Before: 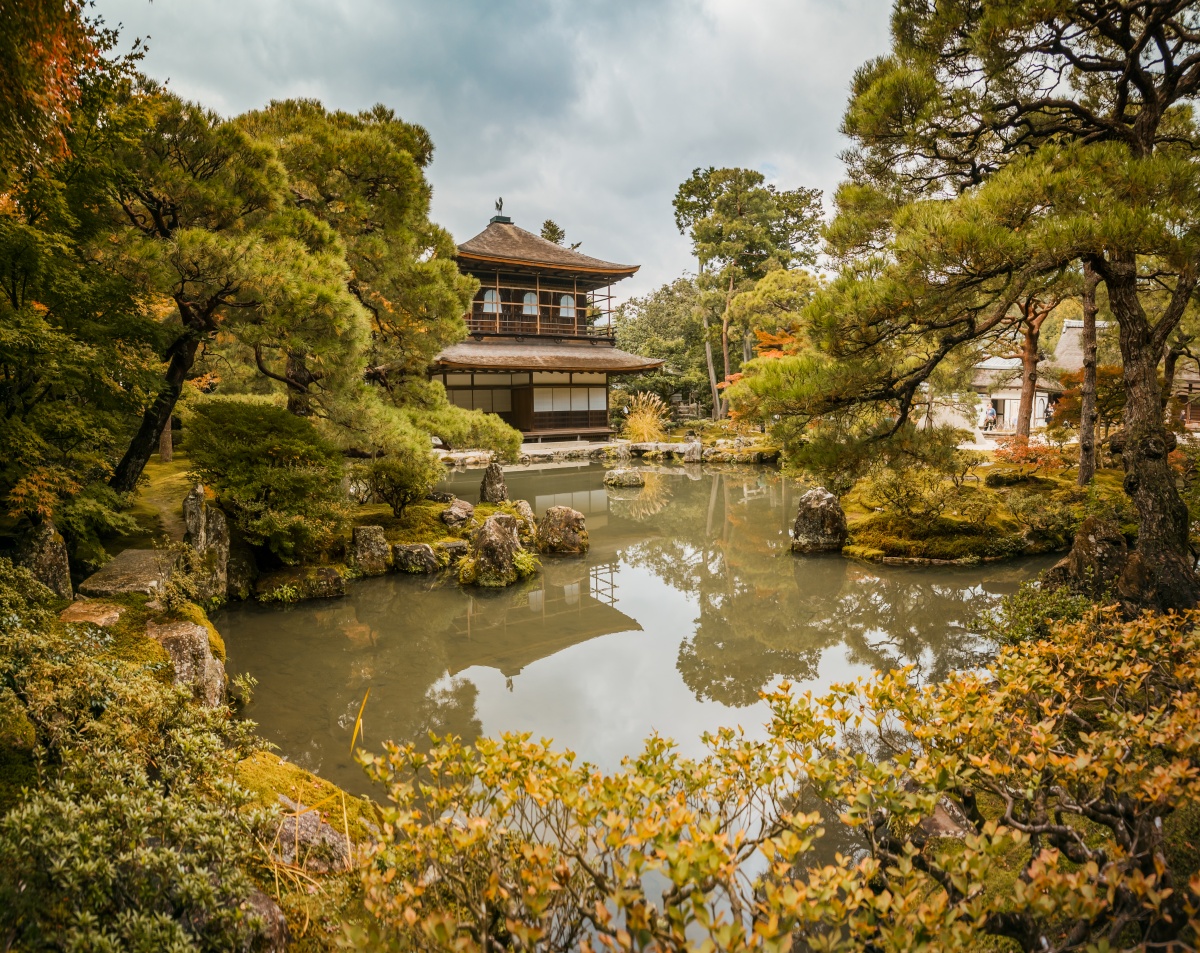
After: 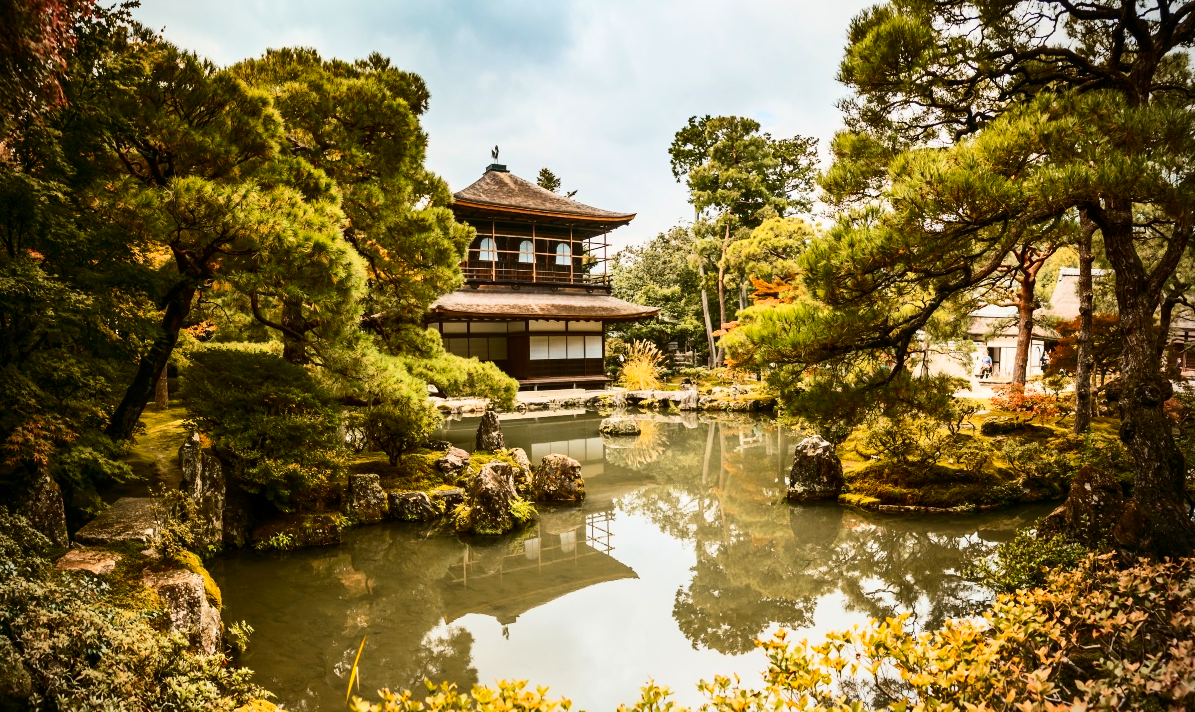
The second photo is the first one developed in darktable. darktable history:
contrast brightness saturation: contrast 0.4, brightness 0.05, saturation 0.25
crop: left 0.387%, top 5.469%, bottom 19.809%
vignetting: fall-off radius 60.92%
